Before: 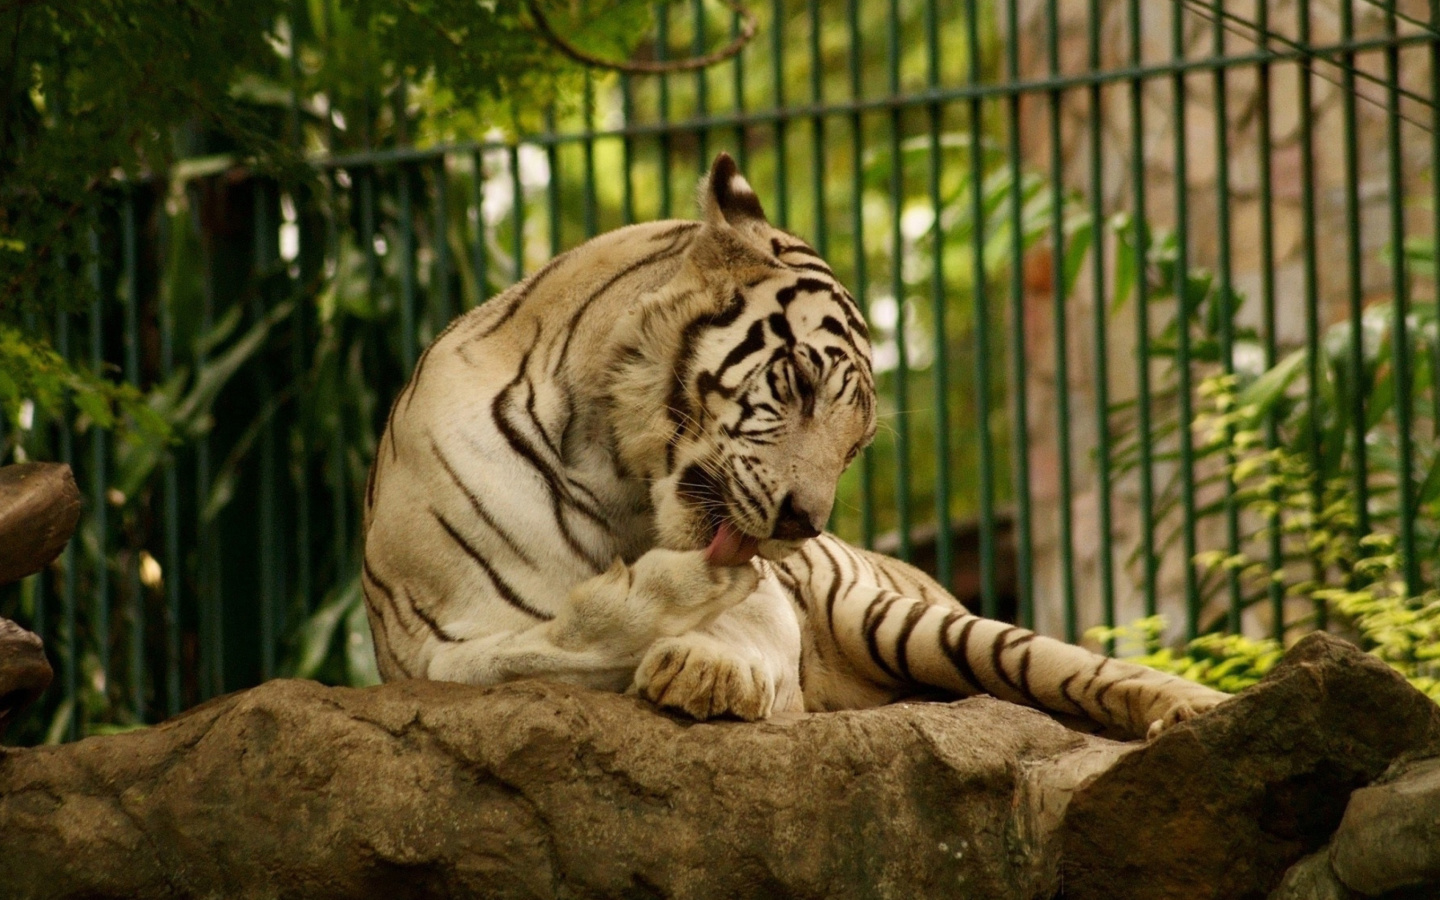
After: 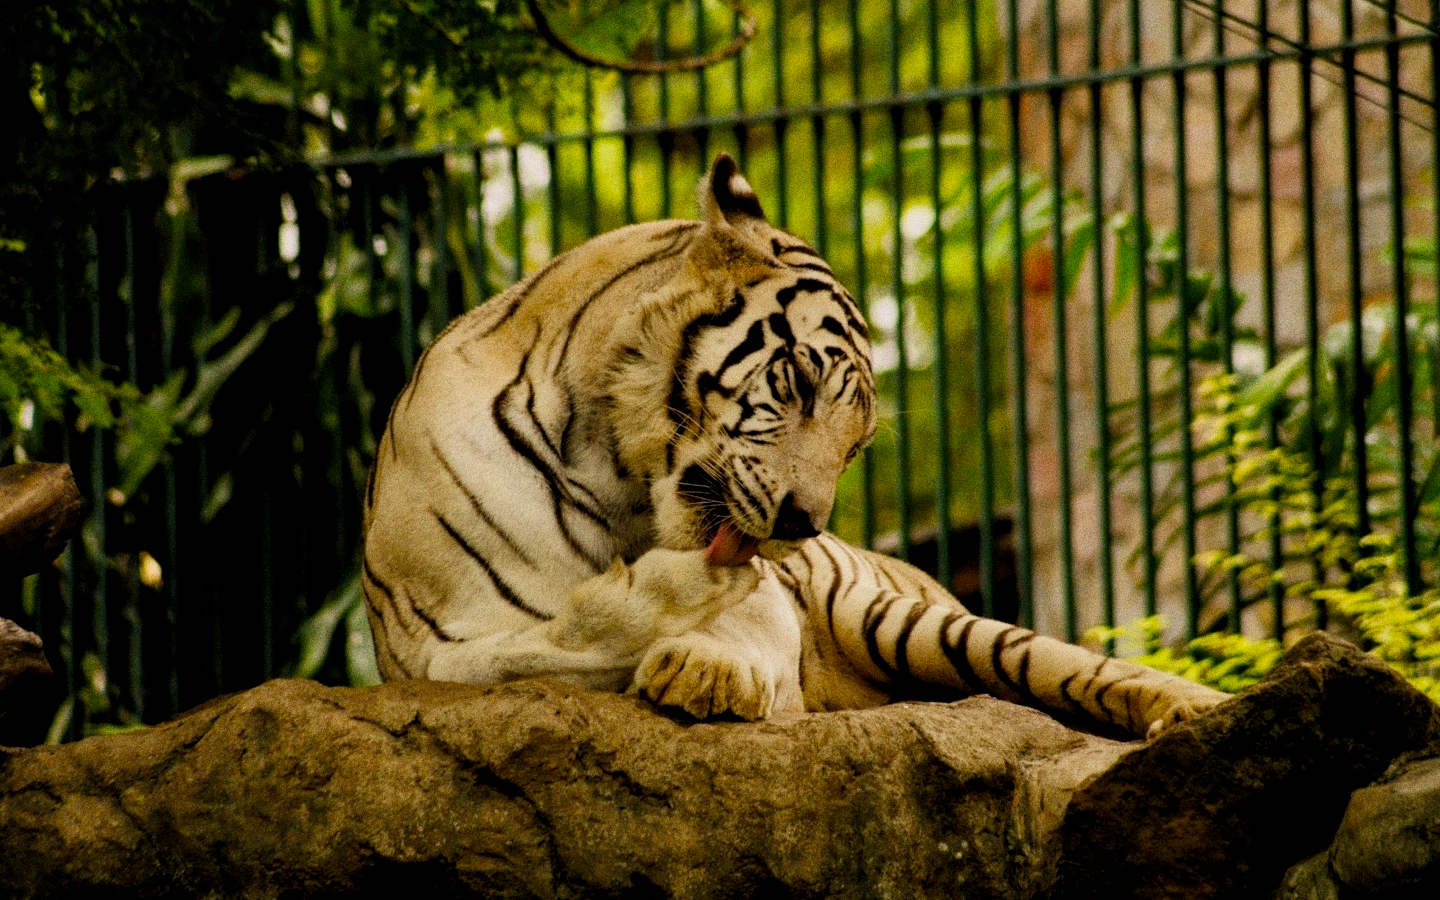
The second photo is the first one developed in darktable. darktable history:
grain: coarseness 11.82 ISO, strength 36.67%, mid-tones bias 74.17%
filmic rgb: black relative exposure -7.75 EV, white relative exposure 4.4 EV, threshold 3 EV, target black luminance 0%, hardness 3.76, latitude 50.51%, contrast 1.074, highlights saturation mix 10%, shadows ↔ highlights balance -0.22%, color science v4 (2020), enable highlight reconstruction true
local contrast: highlights 100%, shadows 100%, detail 120%, midtone range 0.2
